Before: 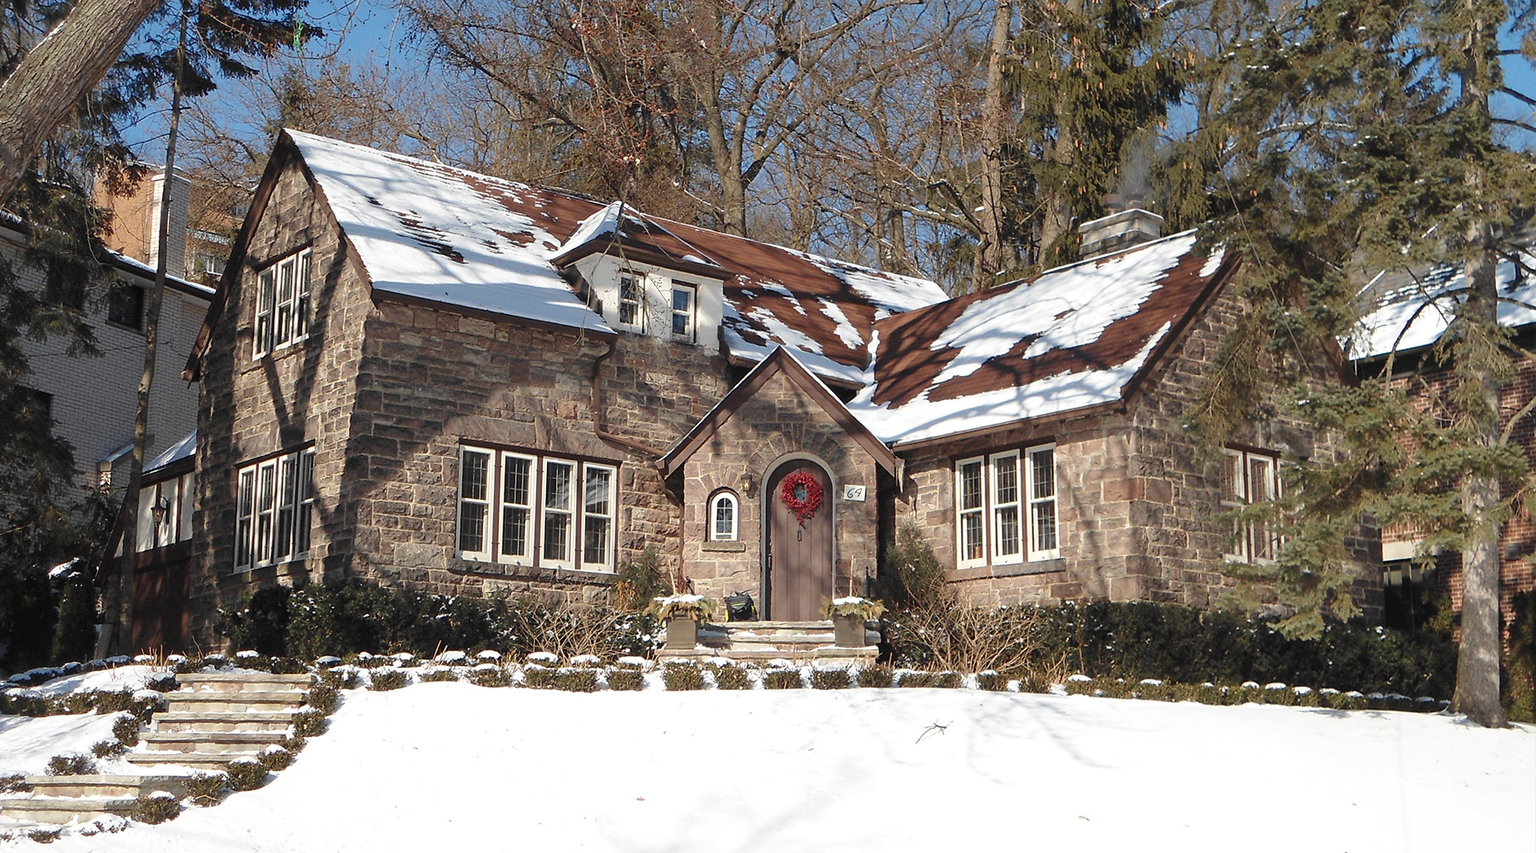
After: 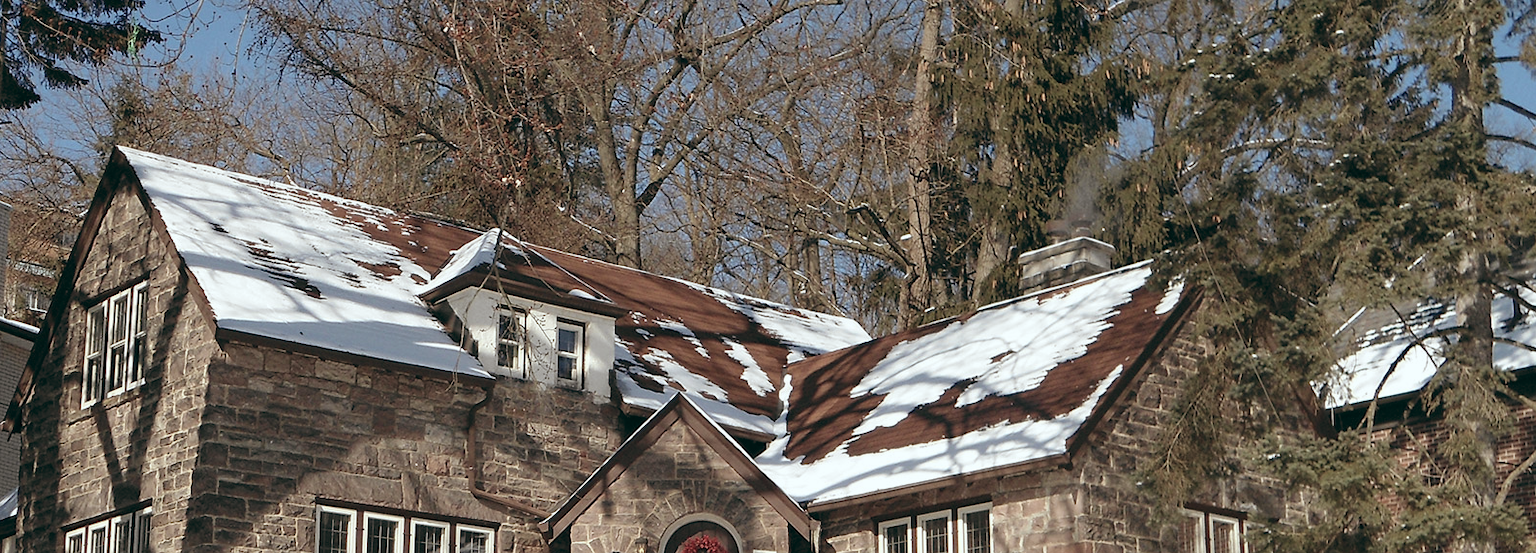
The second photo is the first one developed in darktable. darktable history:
crop and rotate: left 11.812%, bottom 42.776%
color balance: lift [1, 0.994, 1.002, 1.006], gamma [0.957, 1.081, 1.016, 0.919], gain [0.97, 0.972, 1.01, 1.028], input saturation 91.06%, output saturation 79.8%
